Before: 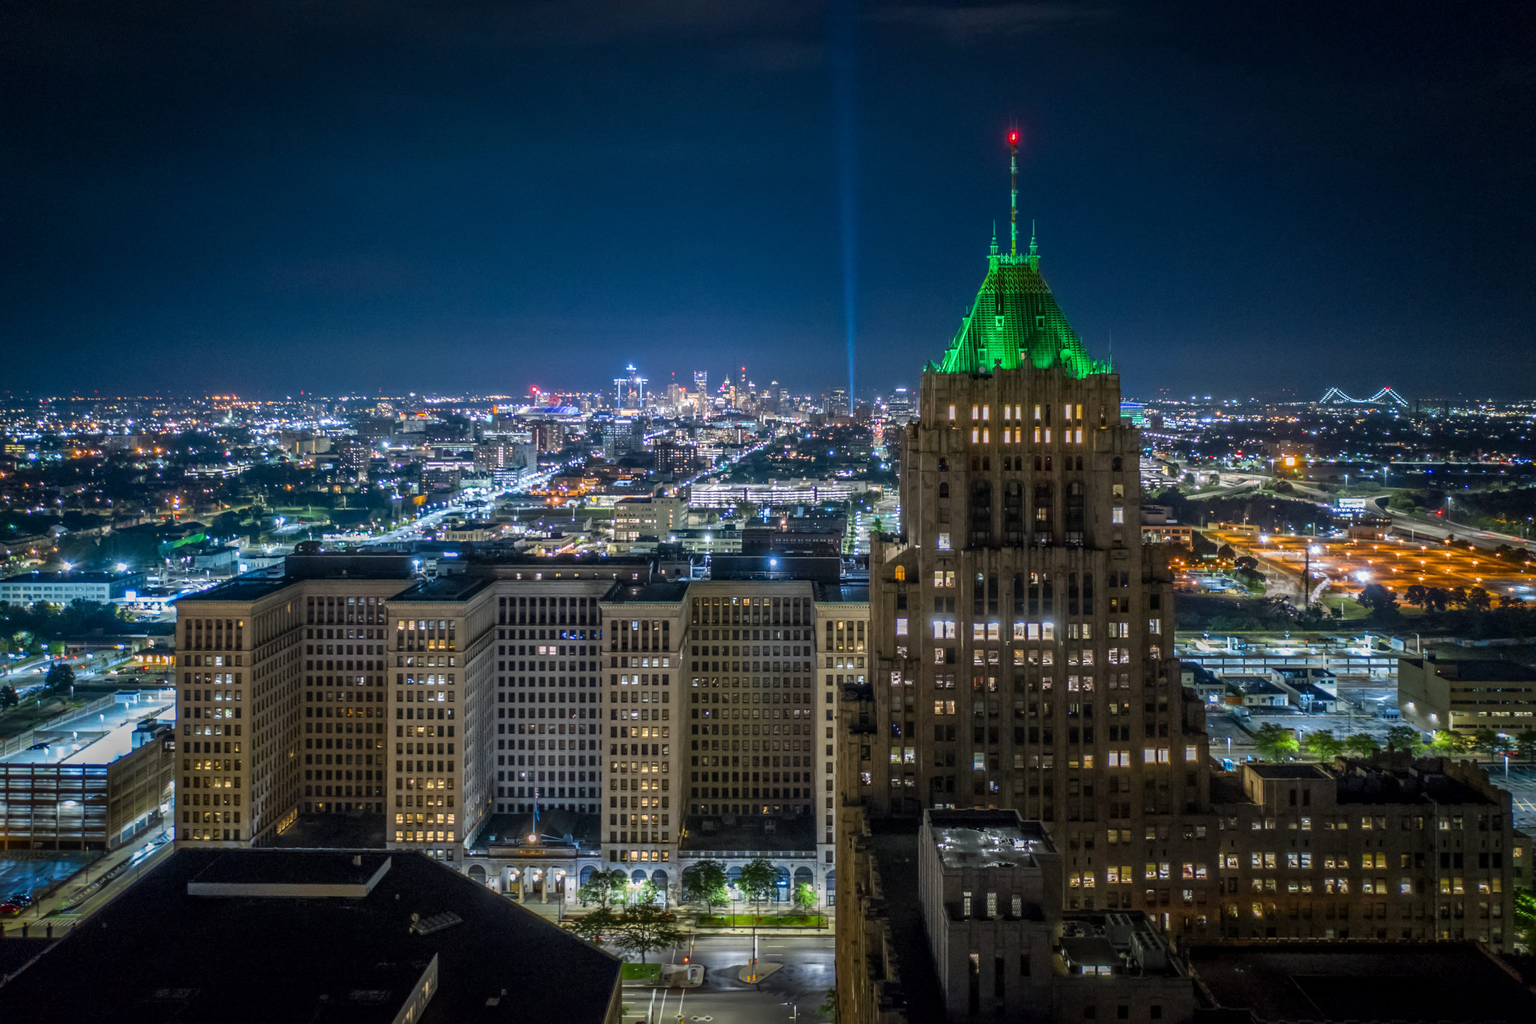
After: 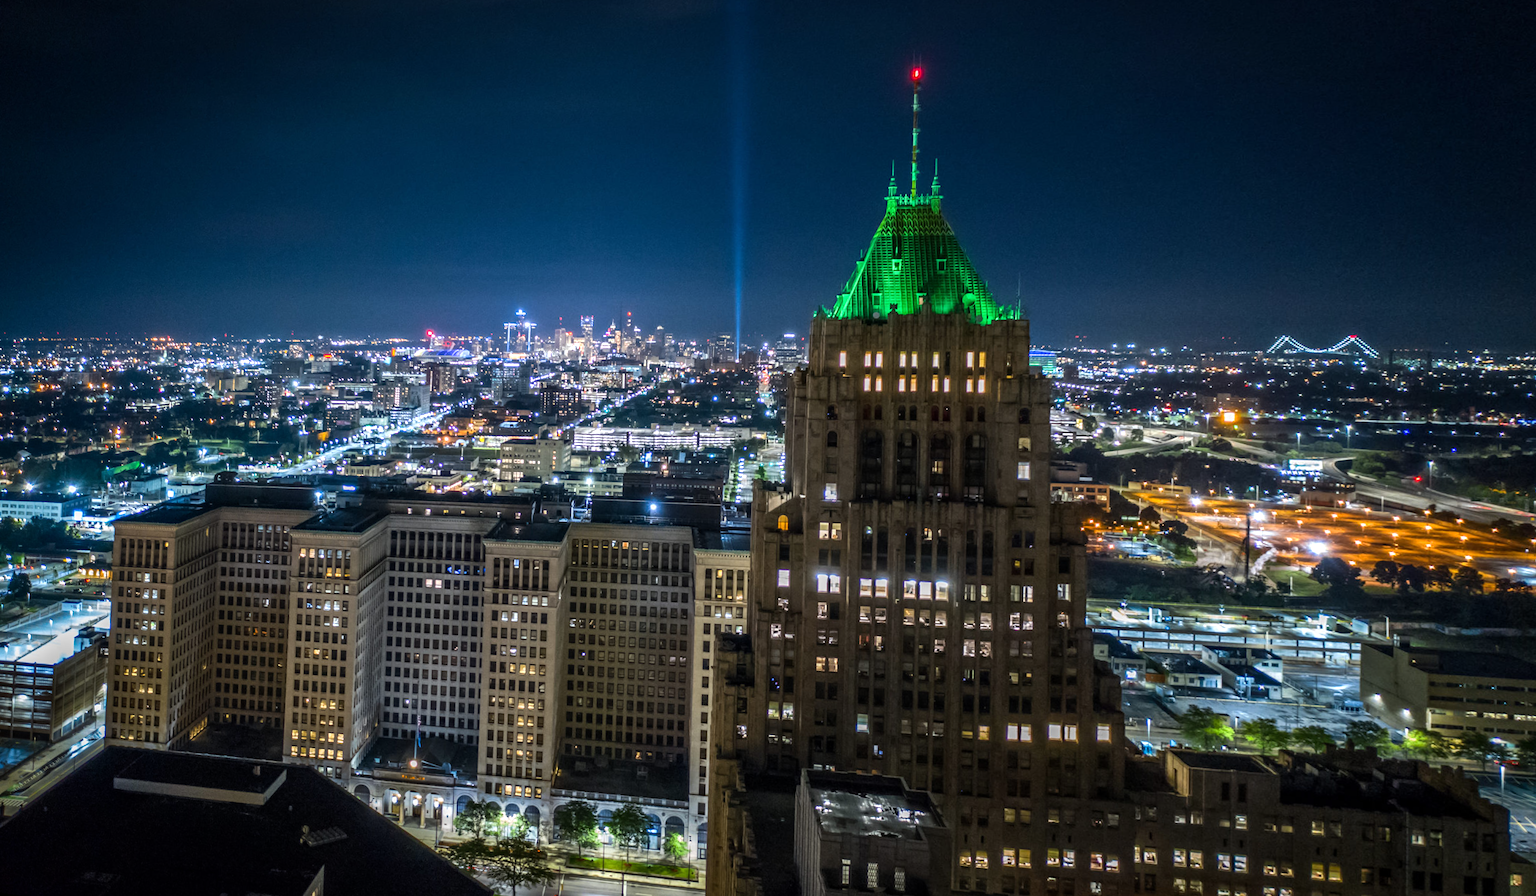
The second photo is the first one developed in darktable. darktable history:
rotate and perspective: rotation 1.69°, lens shift (vertical) -0.023, lens shift (horizontal) -0.291, crop left 0.025, crop right 0.988, crop top 0.092, crop bottom 0.842
tone equalizer: -8 EV -0.417 EV, -7 EV -0.389 EV, -6 EV -0.333 EV, -5 EV -0.222 EV, -3 EV 0.222 EV, -2 EV 0.333 EV, -1 EV 0.389 EV, +0 EV 0.417 EV, edges refinement/feathering 500, mask exposure compensation -1.57 EV, preserve details no
